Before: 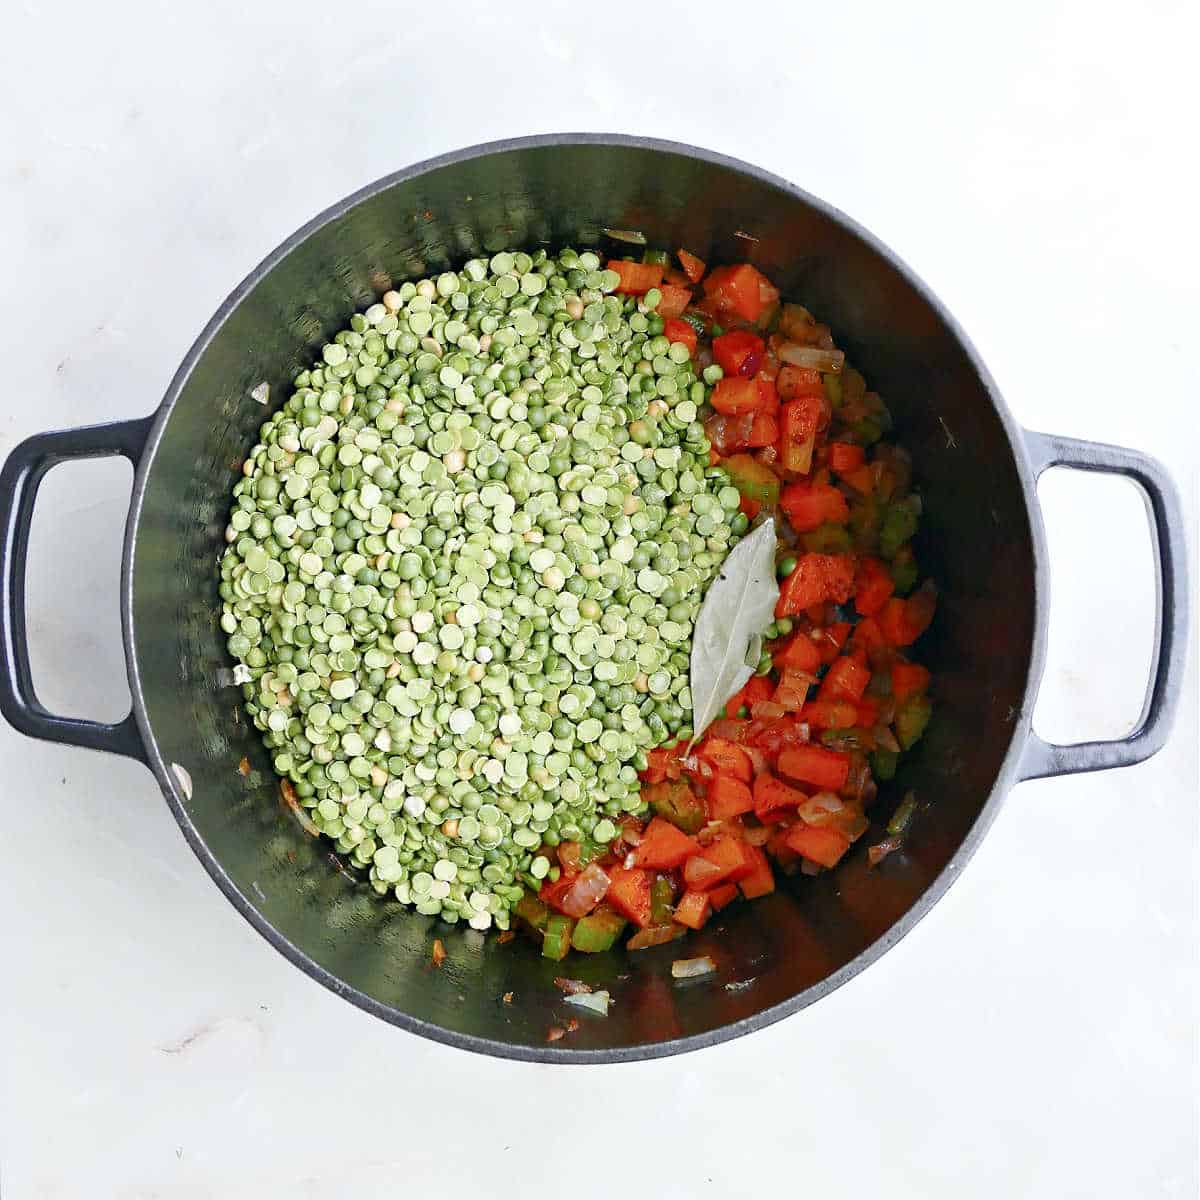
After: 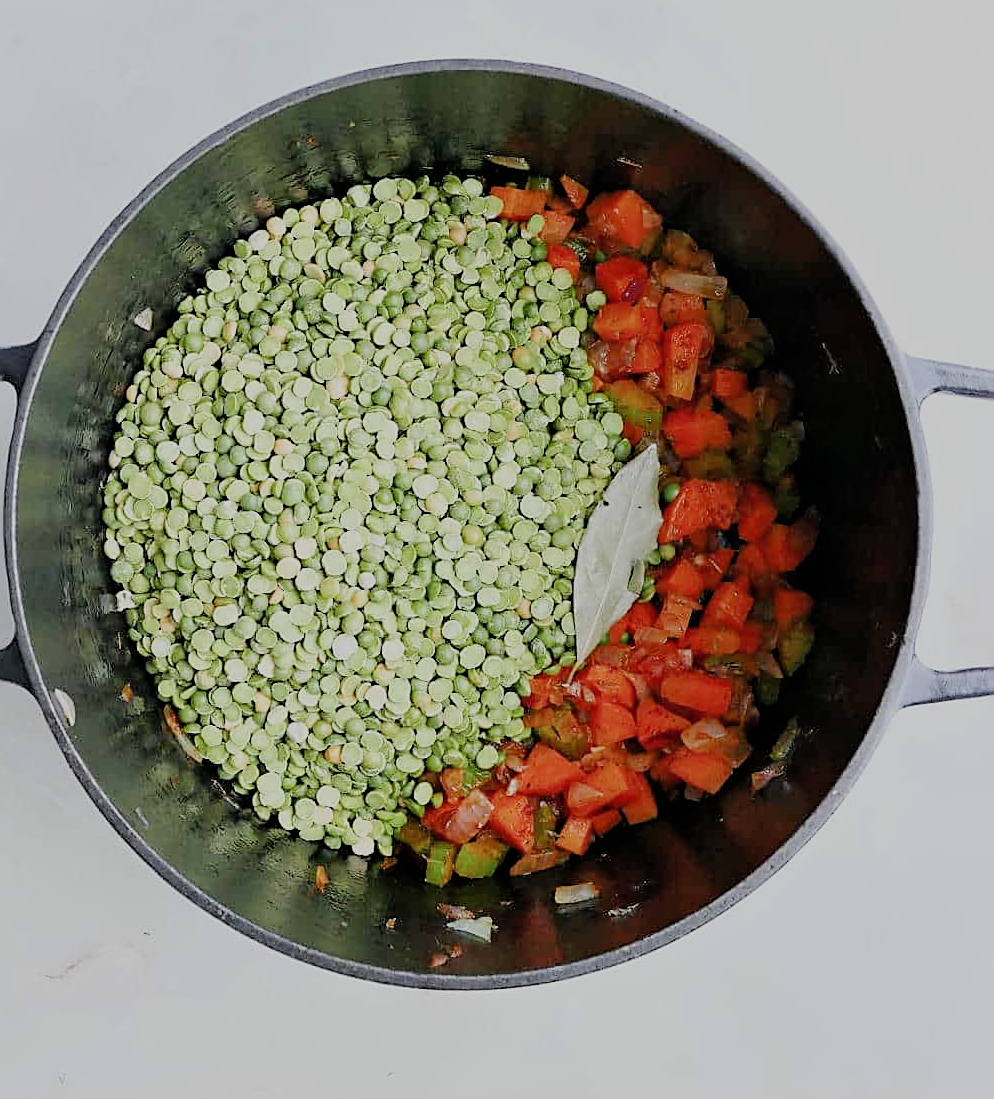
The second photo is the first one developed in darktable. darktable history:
sharpen: on, module defaults
crop: left 9.809%, top 6.241%, right 7.301%, bottom 2.127%
tone equalizer: on, module defaults
filmic rgb: black relative exposure -6.83 EV, white relative exposure 5.85 EV, threshold 2.96 EV, hardness 2.67, iterations of high-quality reconstruction 0, enable highlight reconstruction true
shadows and highlights: shadows 25.68, highlights -25.34
